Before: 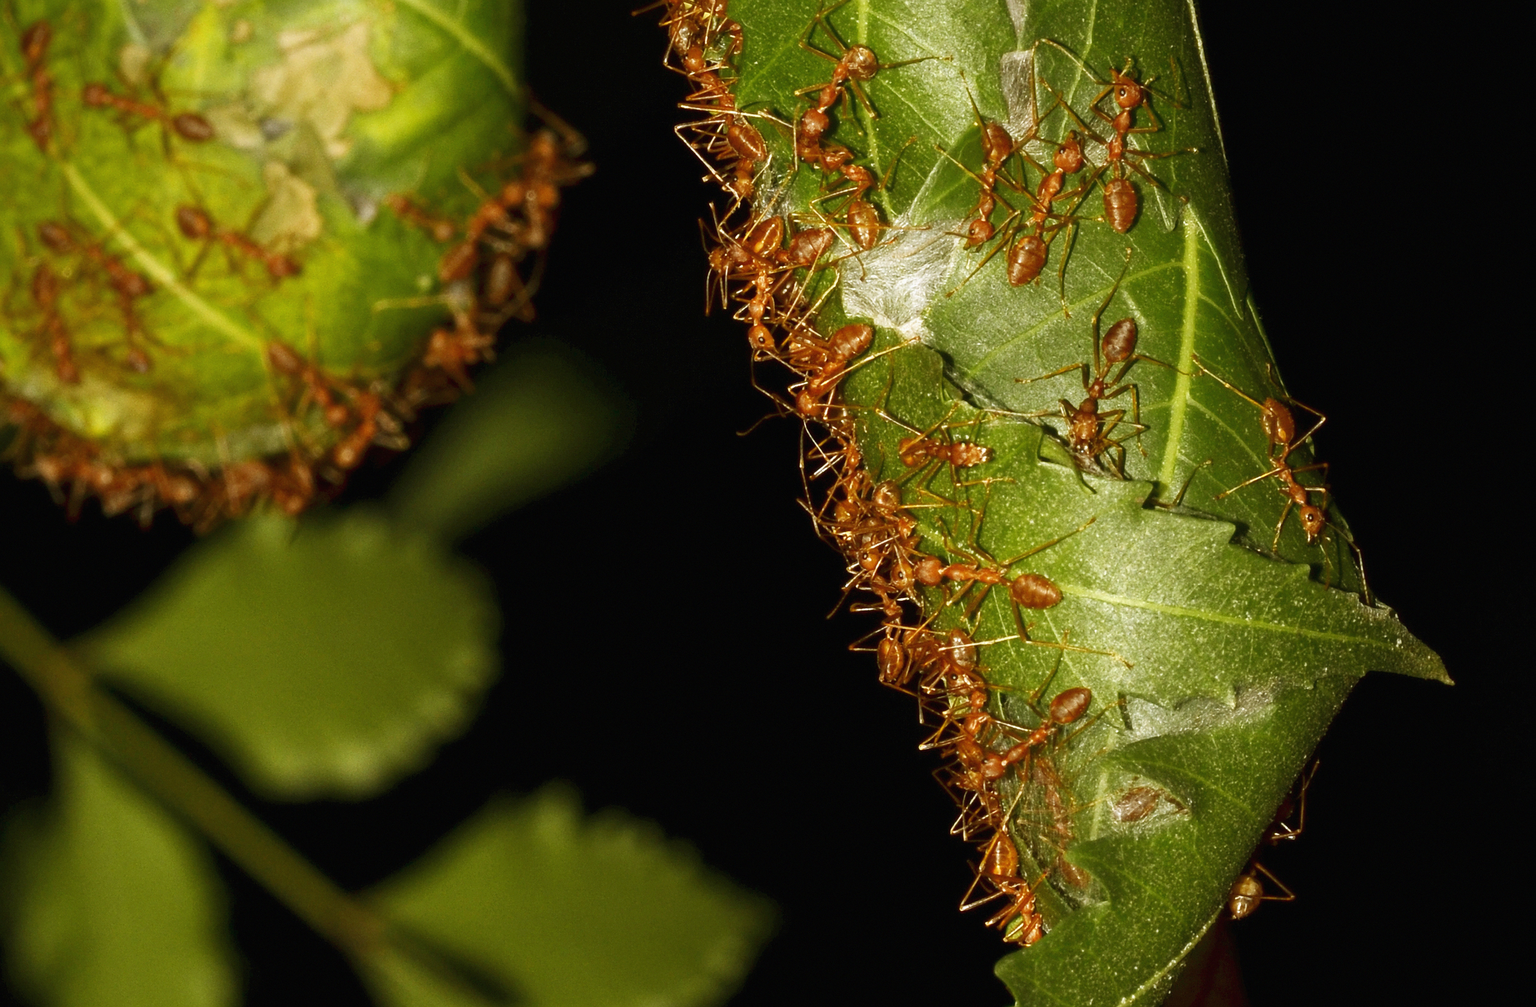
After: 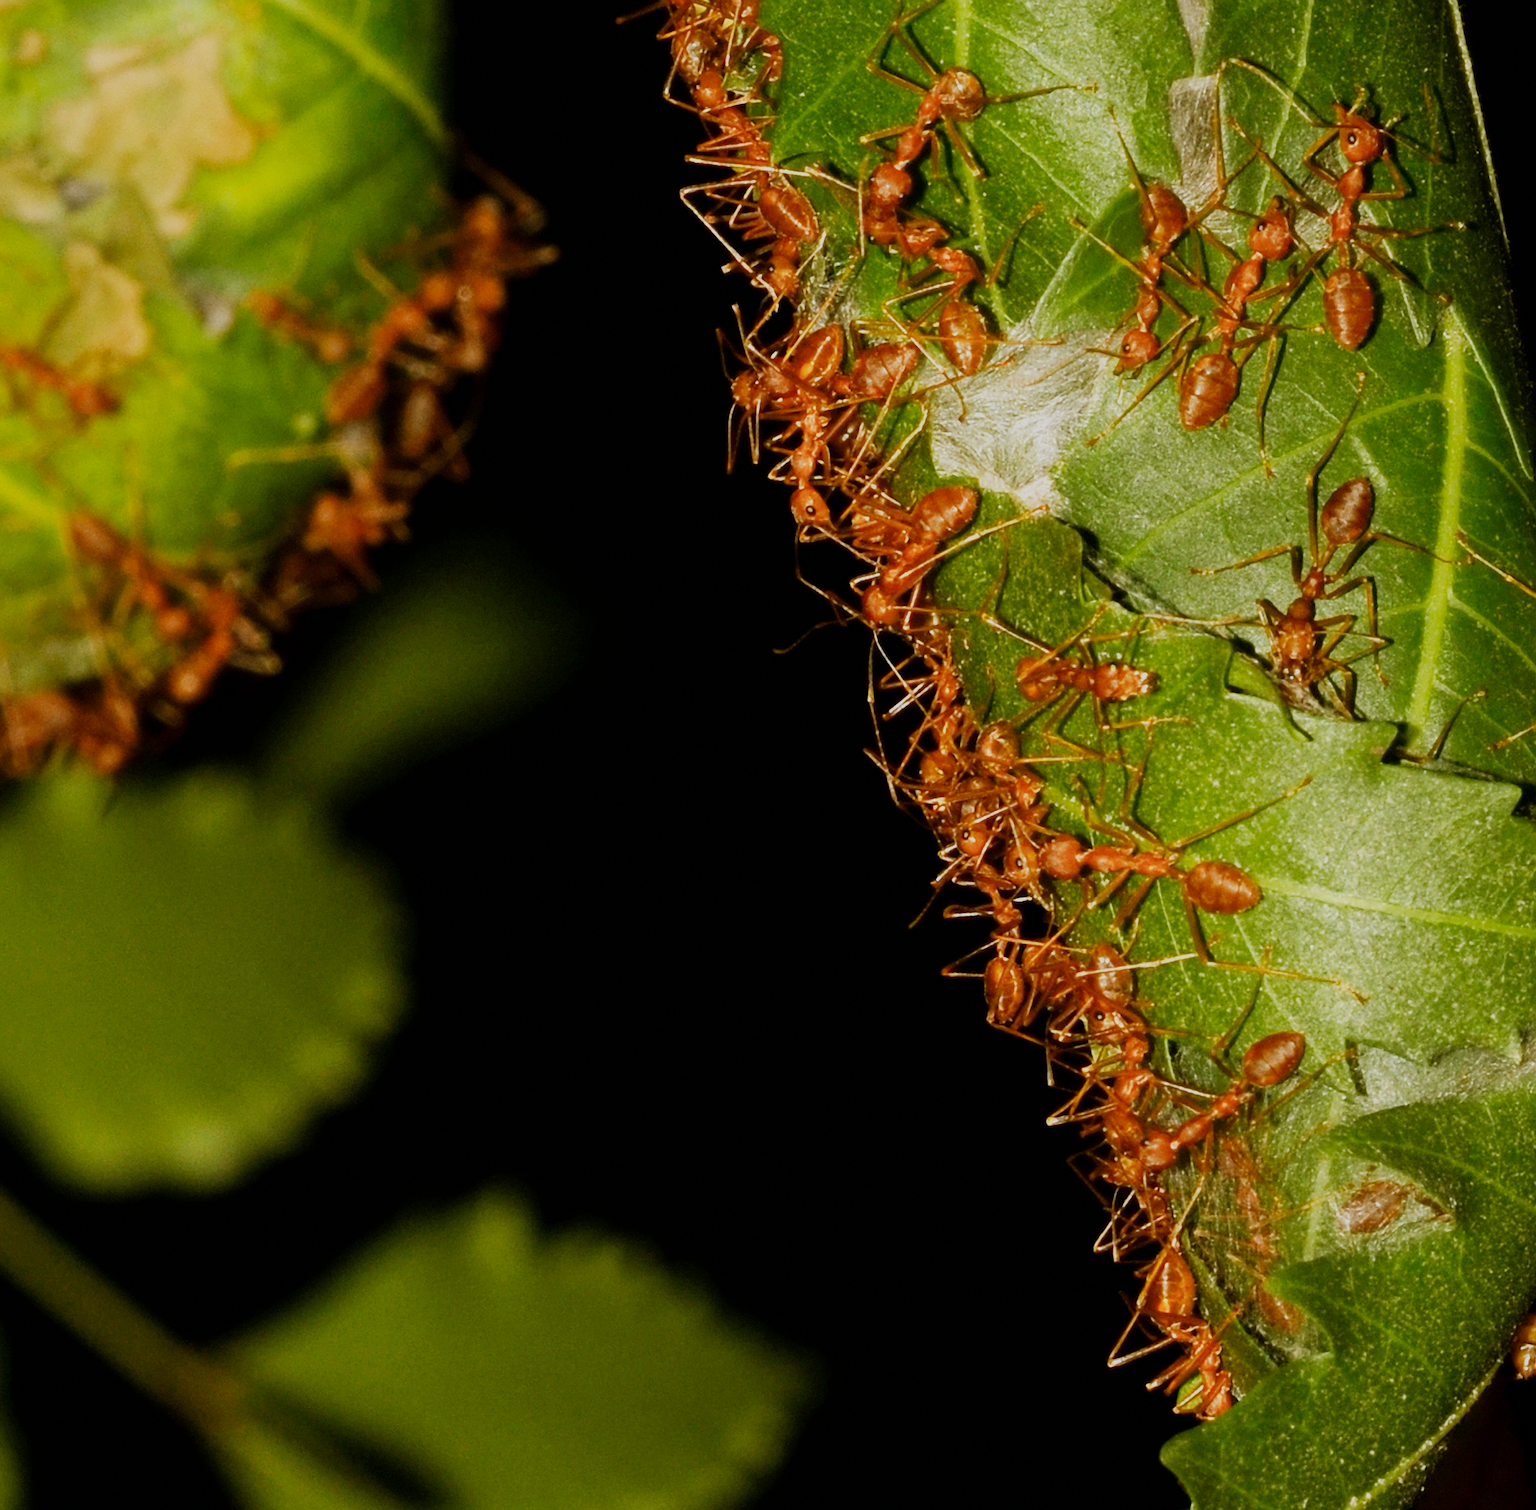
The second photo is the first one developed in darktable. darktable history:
filmic rgb: black relative exposure -7.65 EV, white relative exposure 4.56 EV, hardness 3.61
crop and rotate: left 14.436%, right 18.898%
